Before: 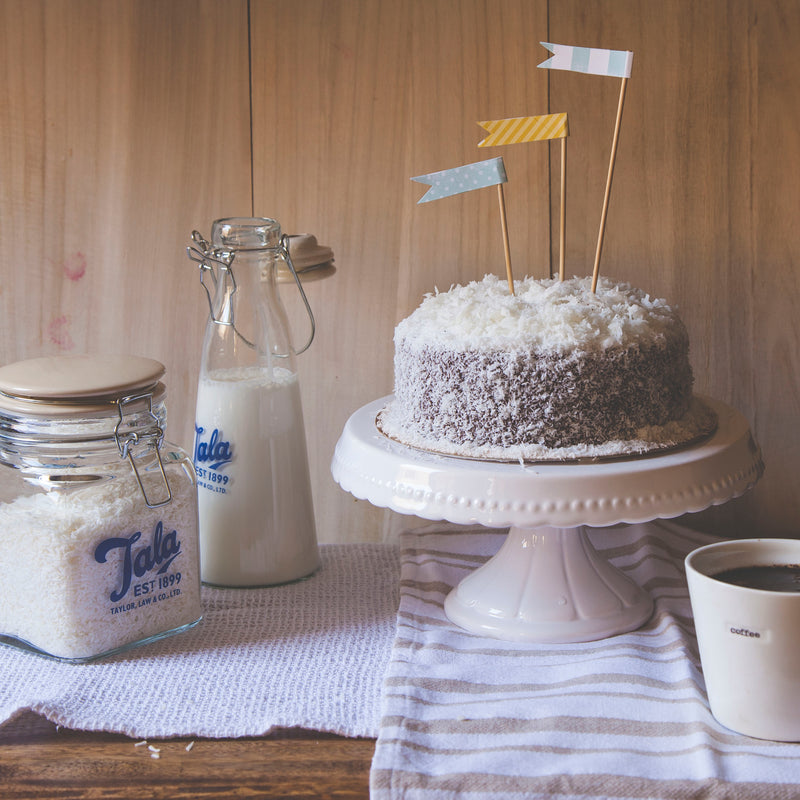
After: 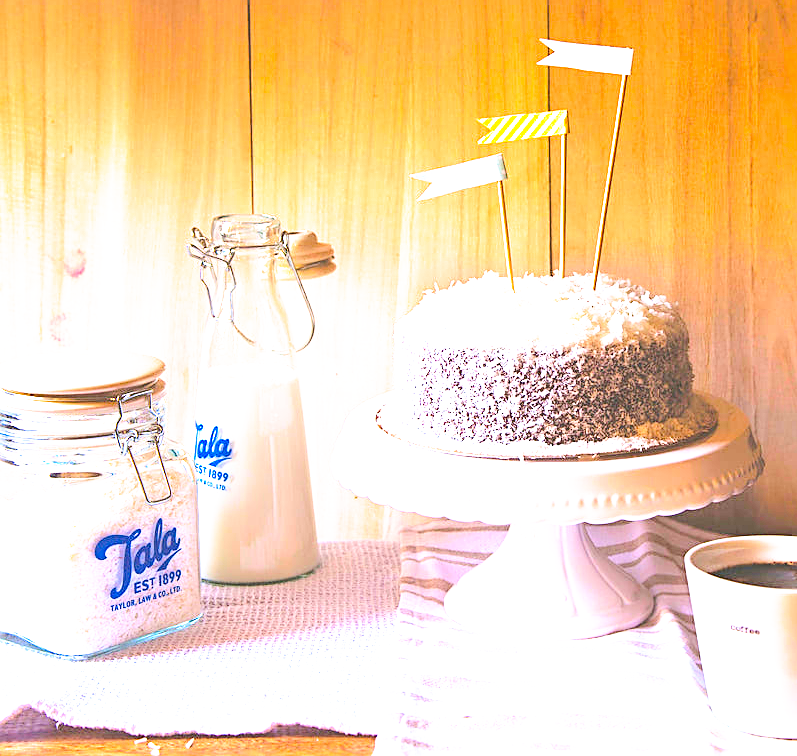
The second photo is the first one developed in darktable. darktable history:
filmic rgb: black relative exposure -5.5 EV, white relative exposure 2.5 EV, threshold 3 EV, target black luminance 0%, hardness 4.51, latitude 67.35%, contrast 1.453, shadows ↔ highlights balance -3.52%, preserve chrominance no, color science v4 (2020), contrast in shadows soft, enable highlight reconstruction true
sharpen: on, module defaults
contrast brightness saturation: contrast 0.18, saturation 0.3
exposure: black level correction 0, exposure 1.45 EV, compensate exposure bias true, compensate highlight preservation false
color balance rgb: perceptual saturation grading › global saturation 25%, perceptual brilliance grading › mid-tones 10%, perceptual brilliance grading › shadows 15%, global vibrance 20%
crop: top 0.448%, right 0.264%, bottom 5.045%
